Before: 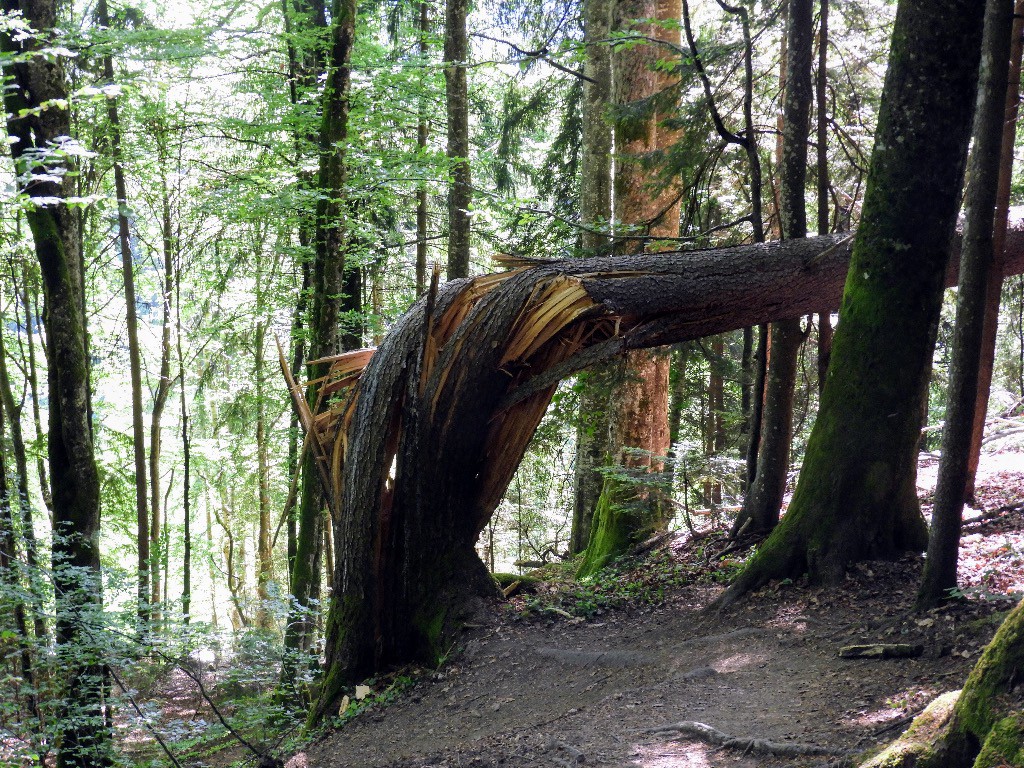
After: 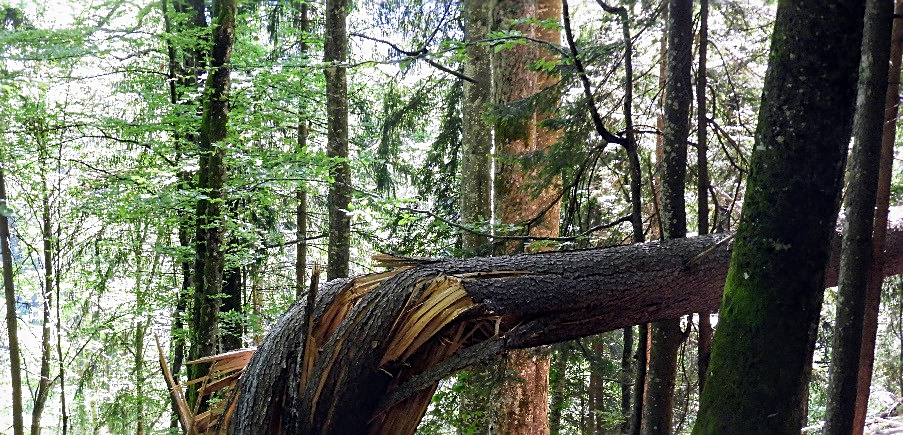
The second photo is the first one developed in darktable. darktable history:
sharpen: on, module defaults
crop and rotate: left 11.76%, bottom 43.356%
